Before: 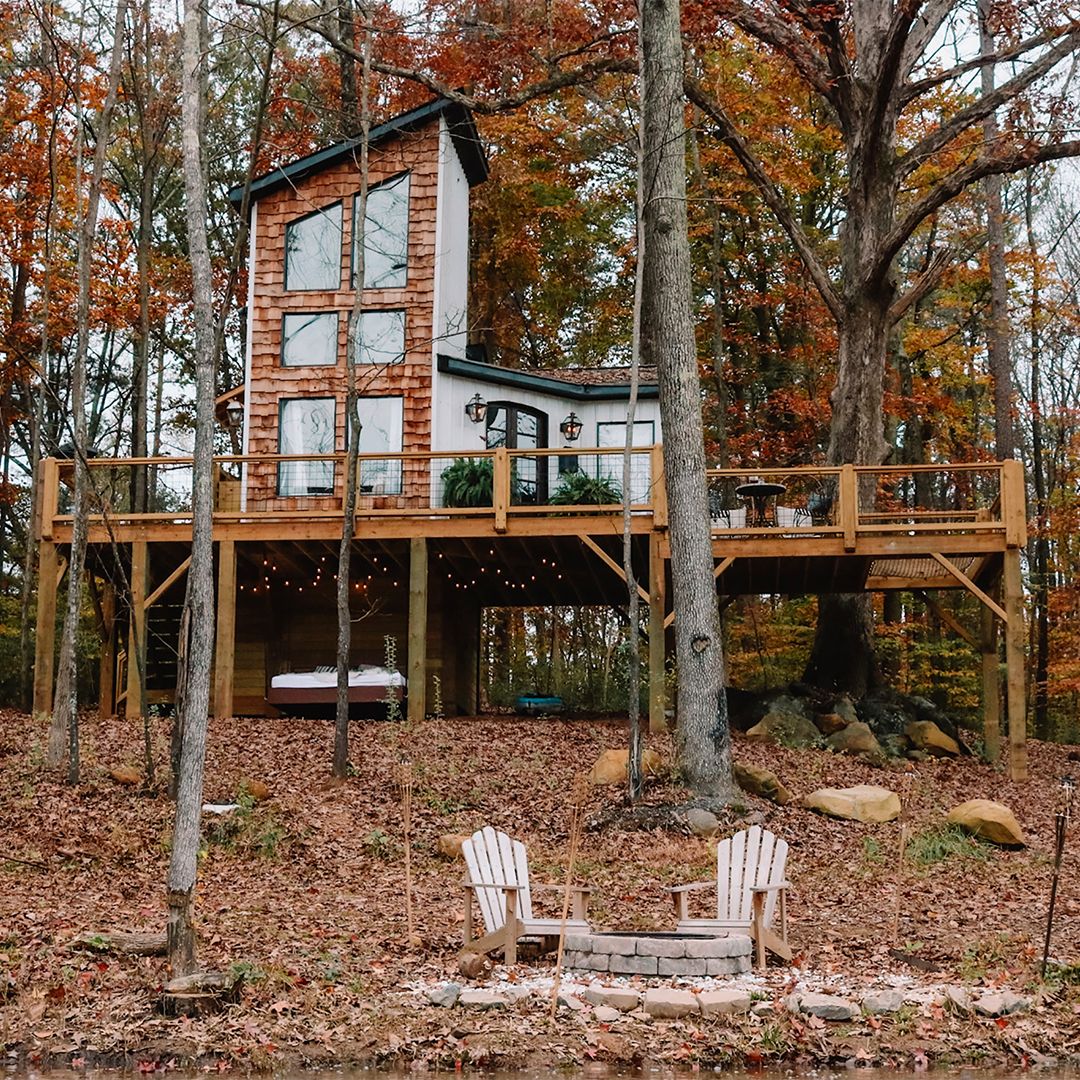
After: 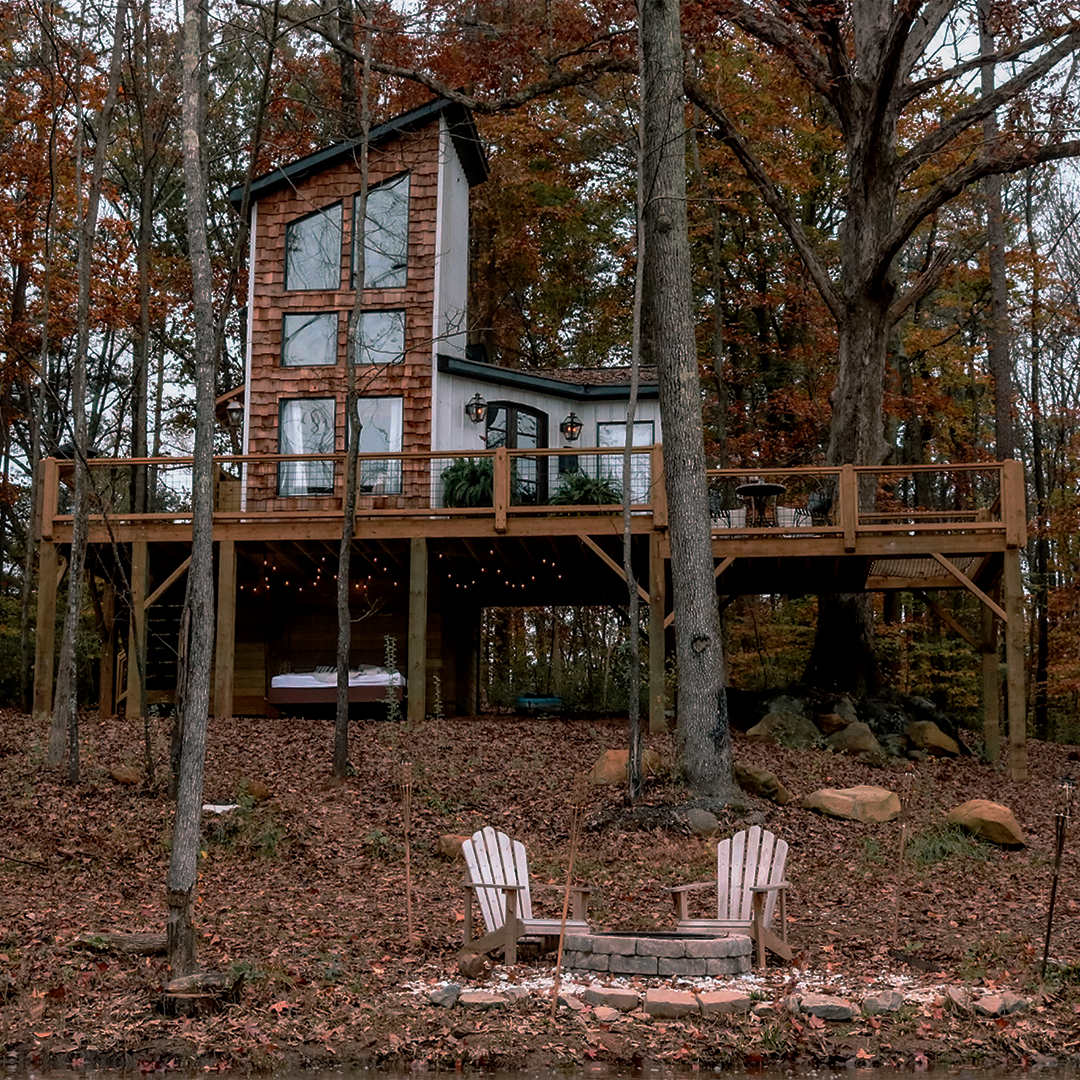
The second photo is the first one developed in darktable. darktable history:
base curve: curves: ch0 [(0, 0) (0.564, 0.291) (0.802, 0.731) (1, 1)], preserve colors none
local contrast: on, module defaults
